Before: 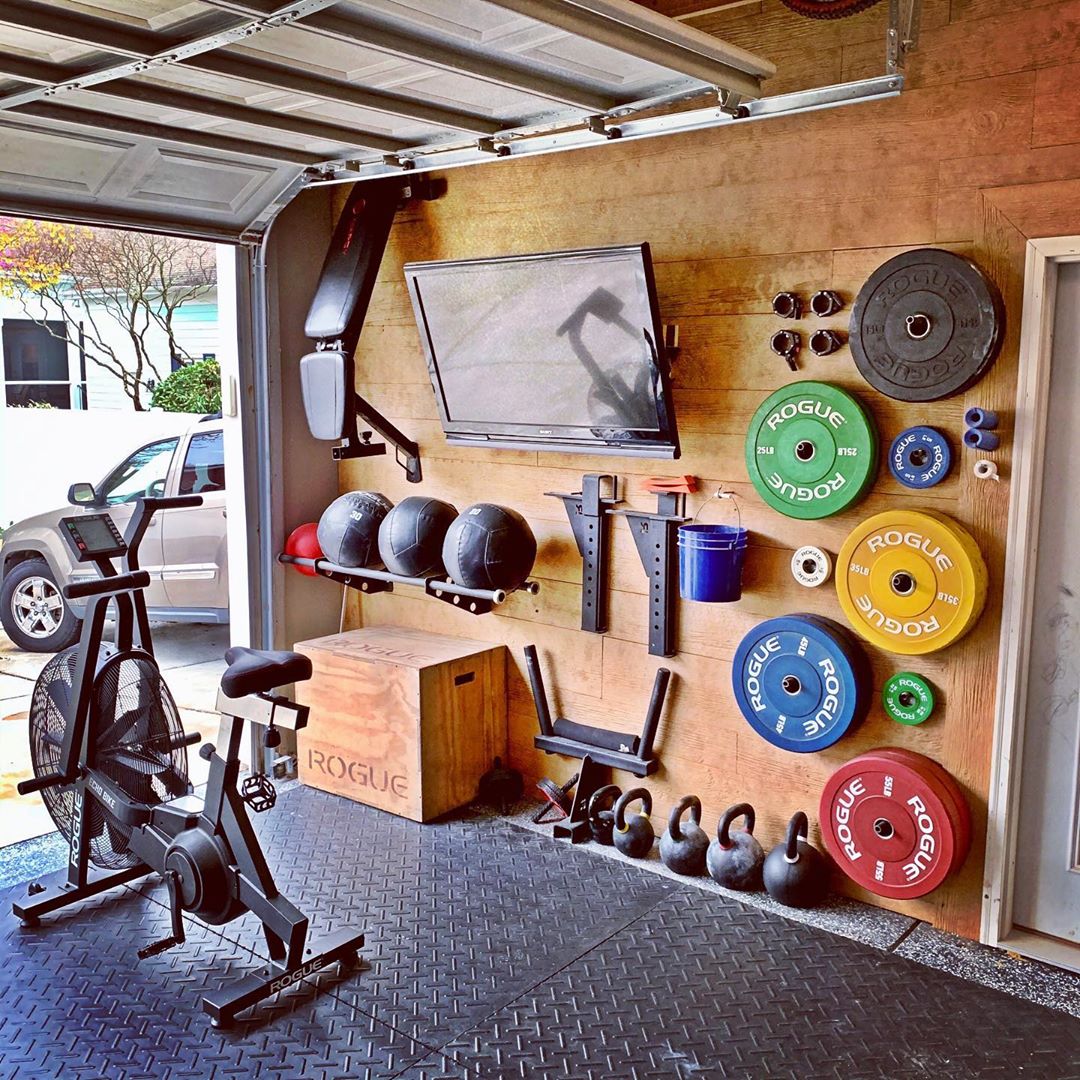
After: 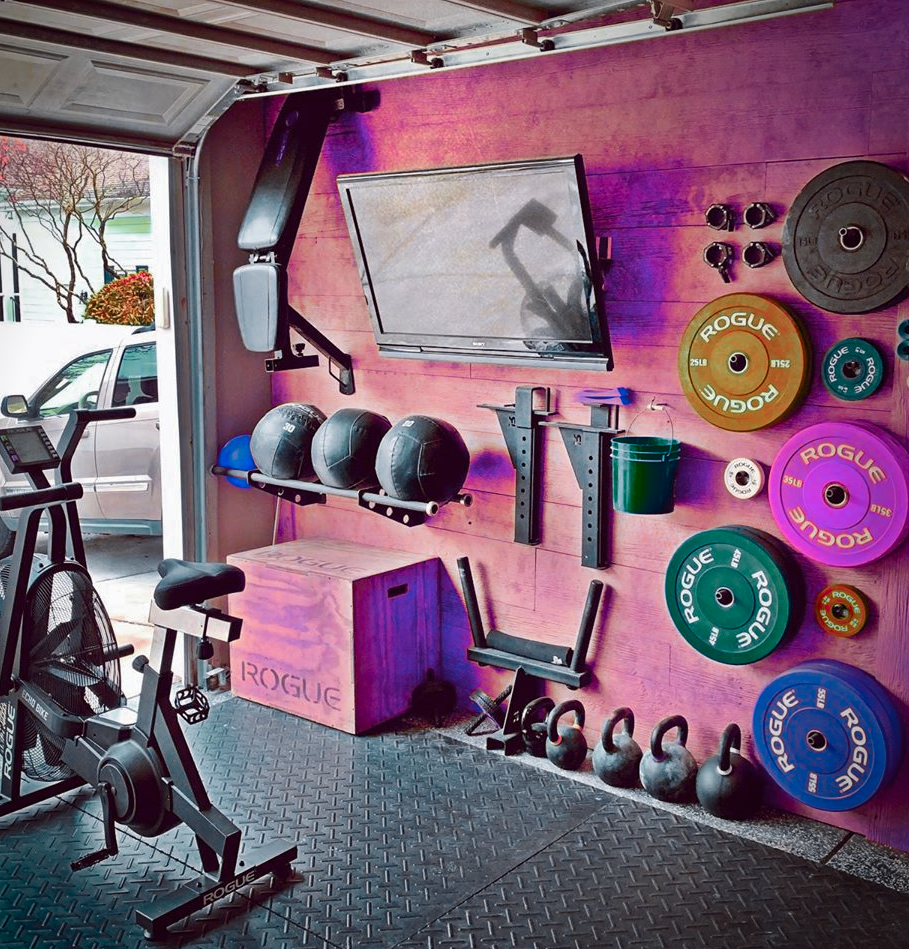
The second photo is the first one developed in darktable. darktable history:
vignetting: fall-off start 79.9%, brightness -0.642, saturation -0.013, center (-0.15, 0.017)
color zones: curves: ch0 [(0.826, 0.353)]; ch1 [(0.242, 0.647) (0.889, 0.342)]; ch2 [(0.246, 0.089) (0.969, 0.068)]
crop: left 6.262%, top 8.206%, right 9.528%, bottom 3.92%
